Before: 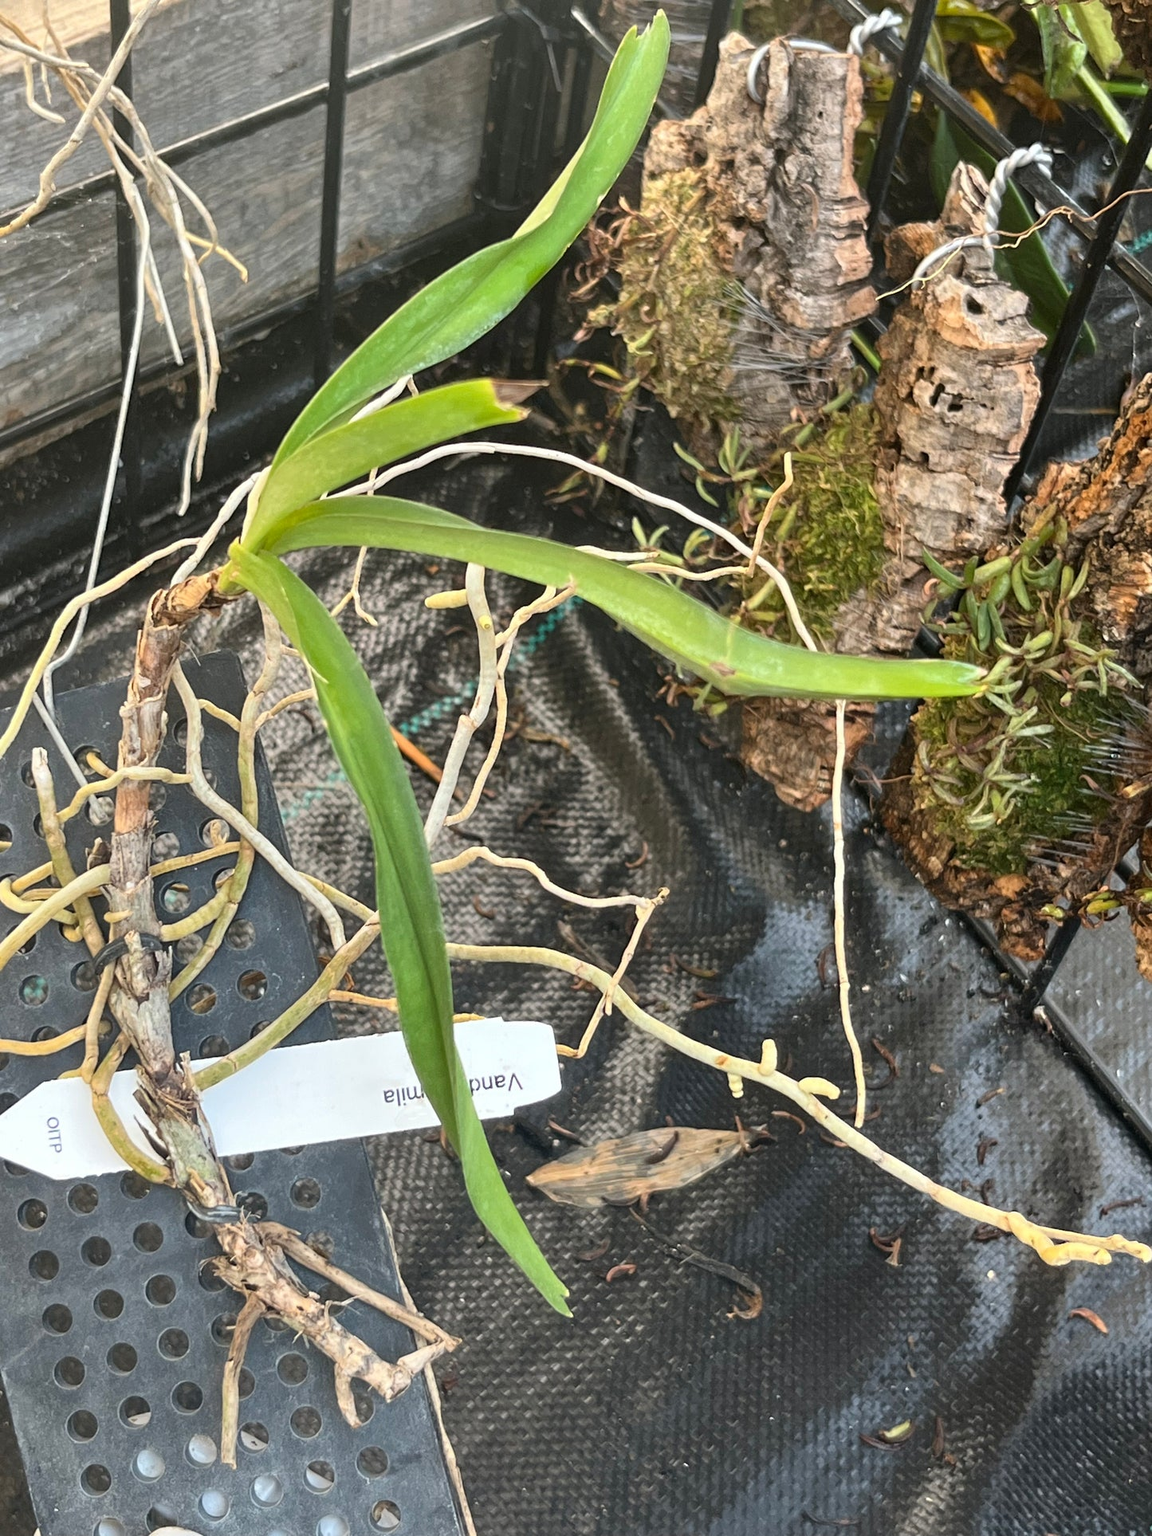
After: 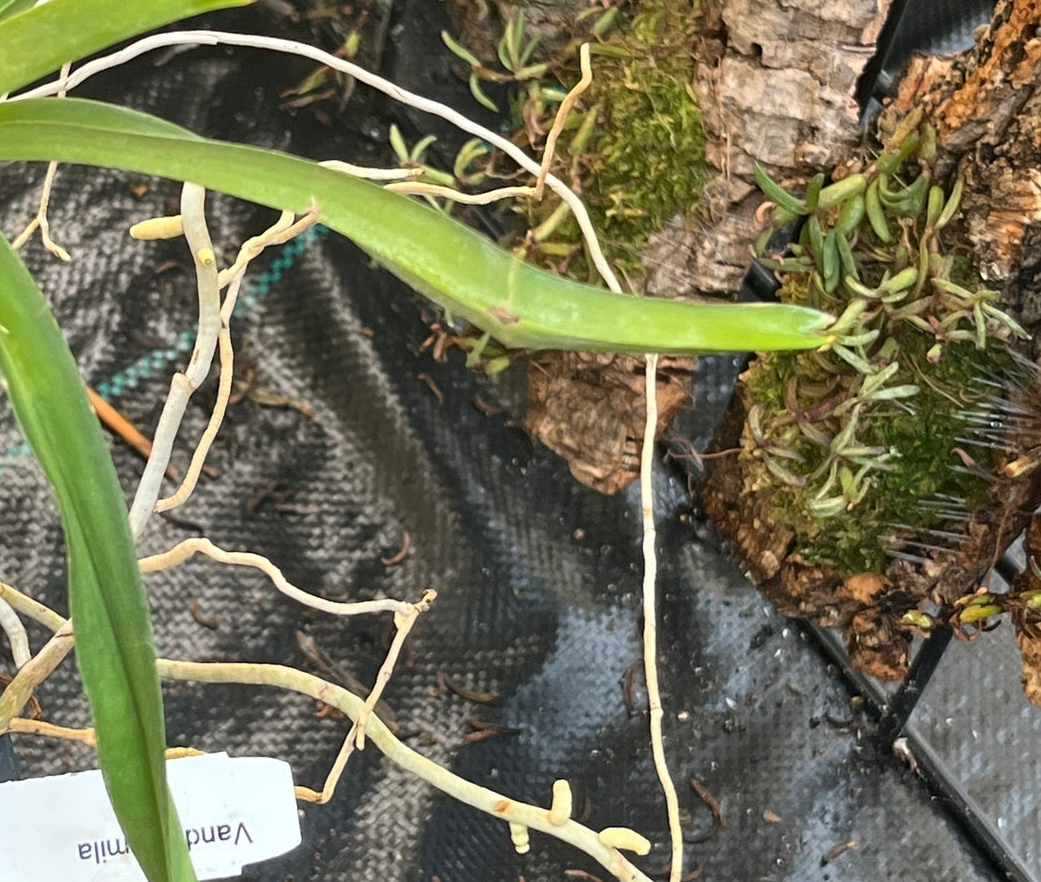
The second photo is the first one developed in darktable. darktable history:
crop and rotate: left 27.908%, top 27.234%, bottom 26.949%
